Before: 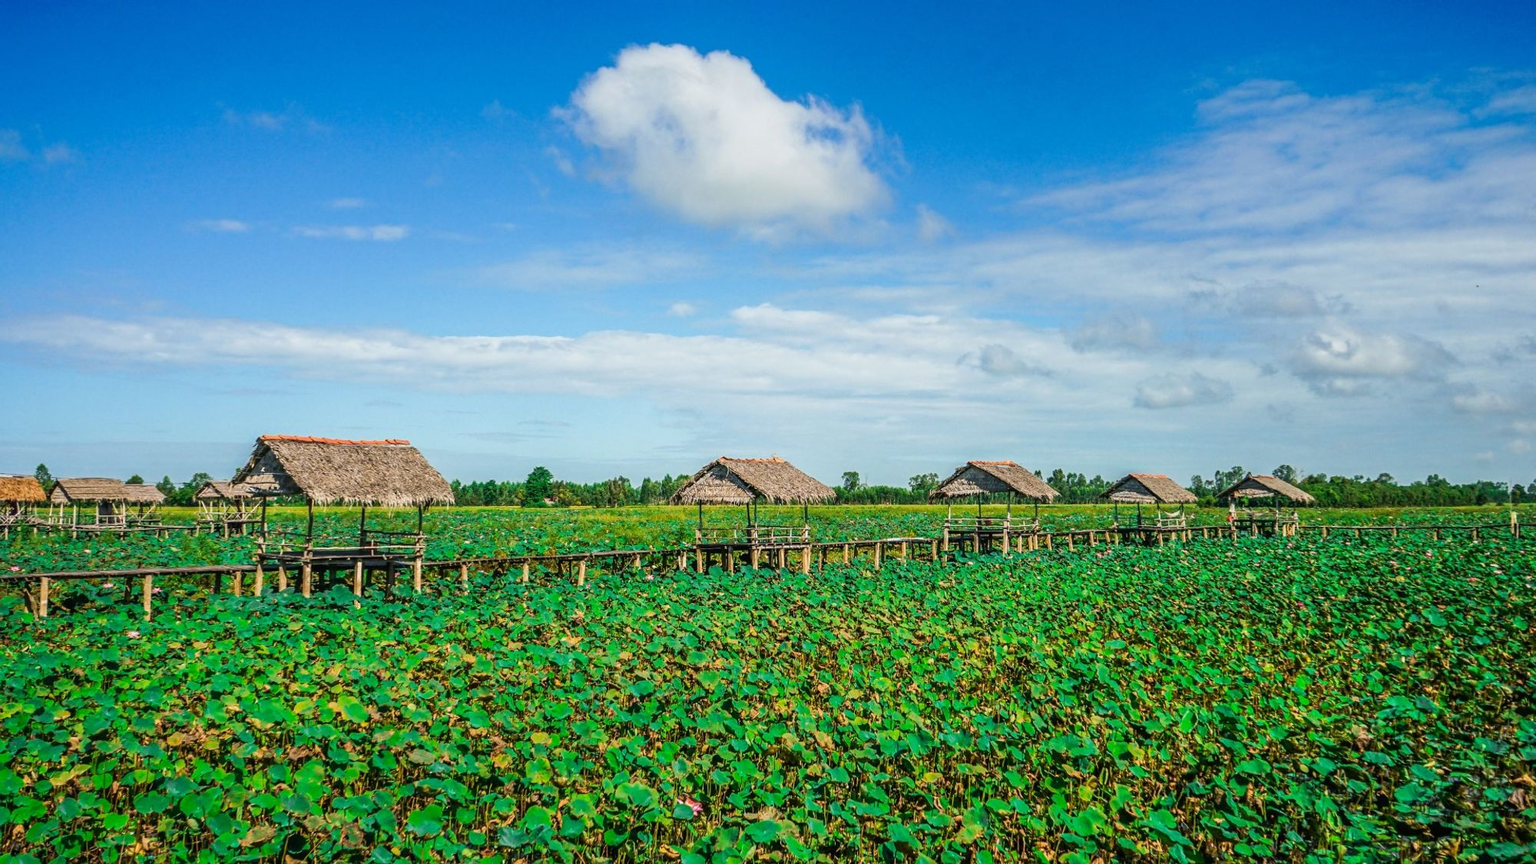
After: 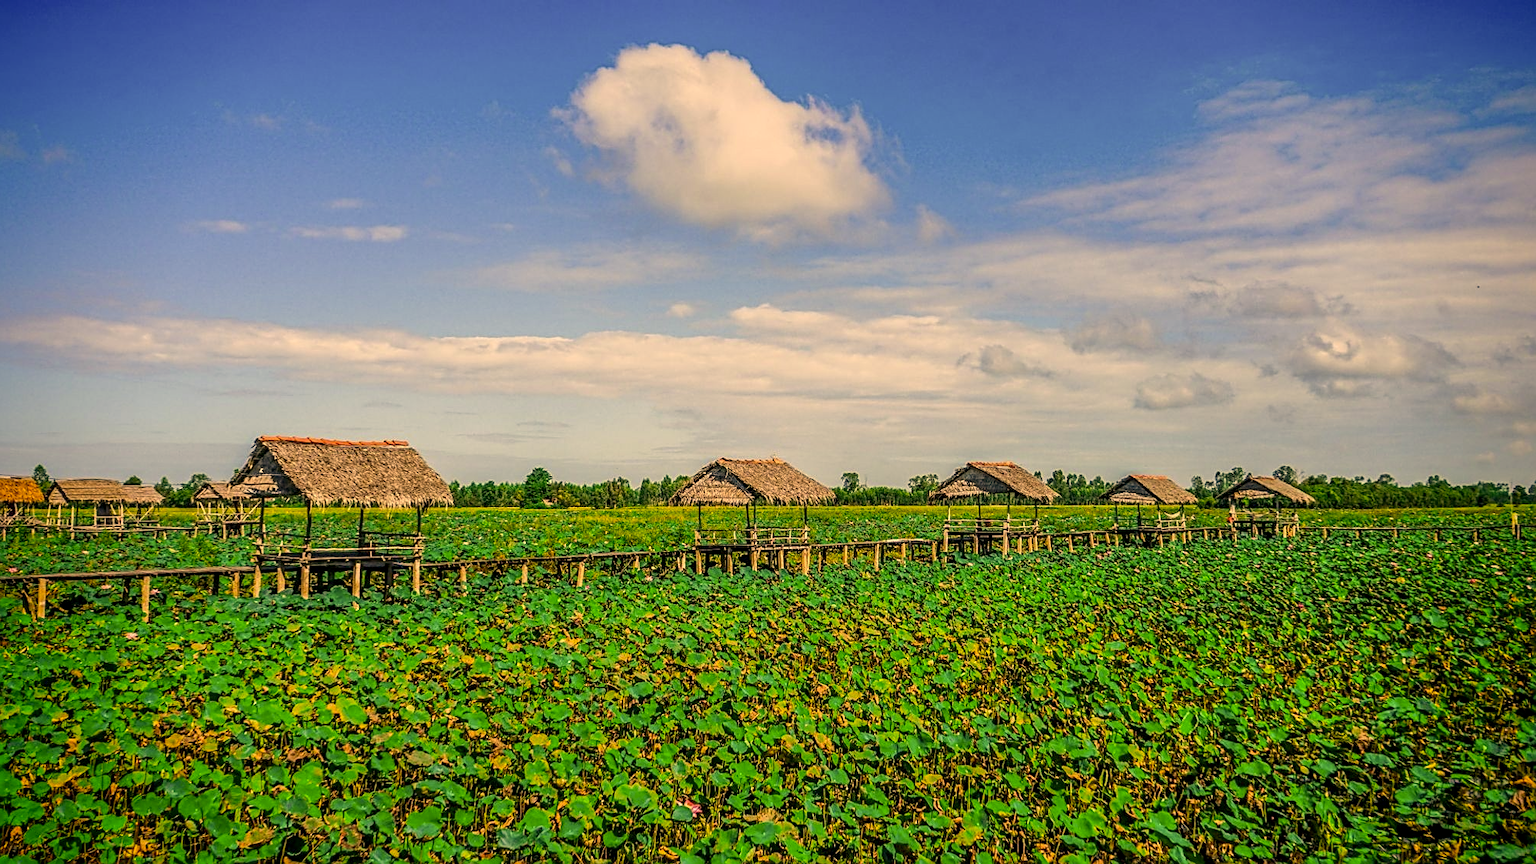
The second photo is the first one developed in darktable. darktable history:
shadows and highlights: shadows -19.97, white point adjustment -2.18, highlights -34.77
crop and rotate: left 0.155%, bottom 0.001%
color correction: highlights a* 14.97, highlights b* 31.76
exposure: exposure -0.048 EV, compensate highlight preservation false
vignetting: saturation 0.374
local contrast: on, module defaults
sharpen: on, module defaults
